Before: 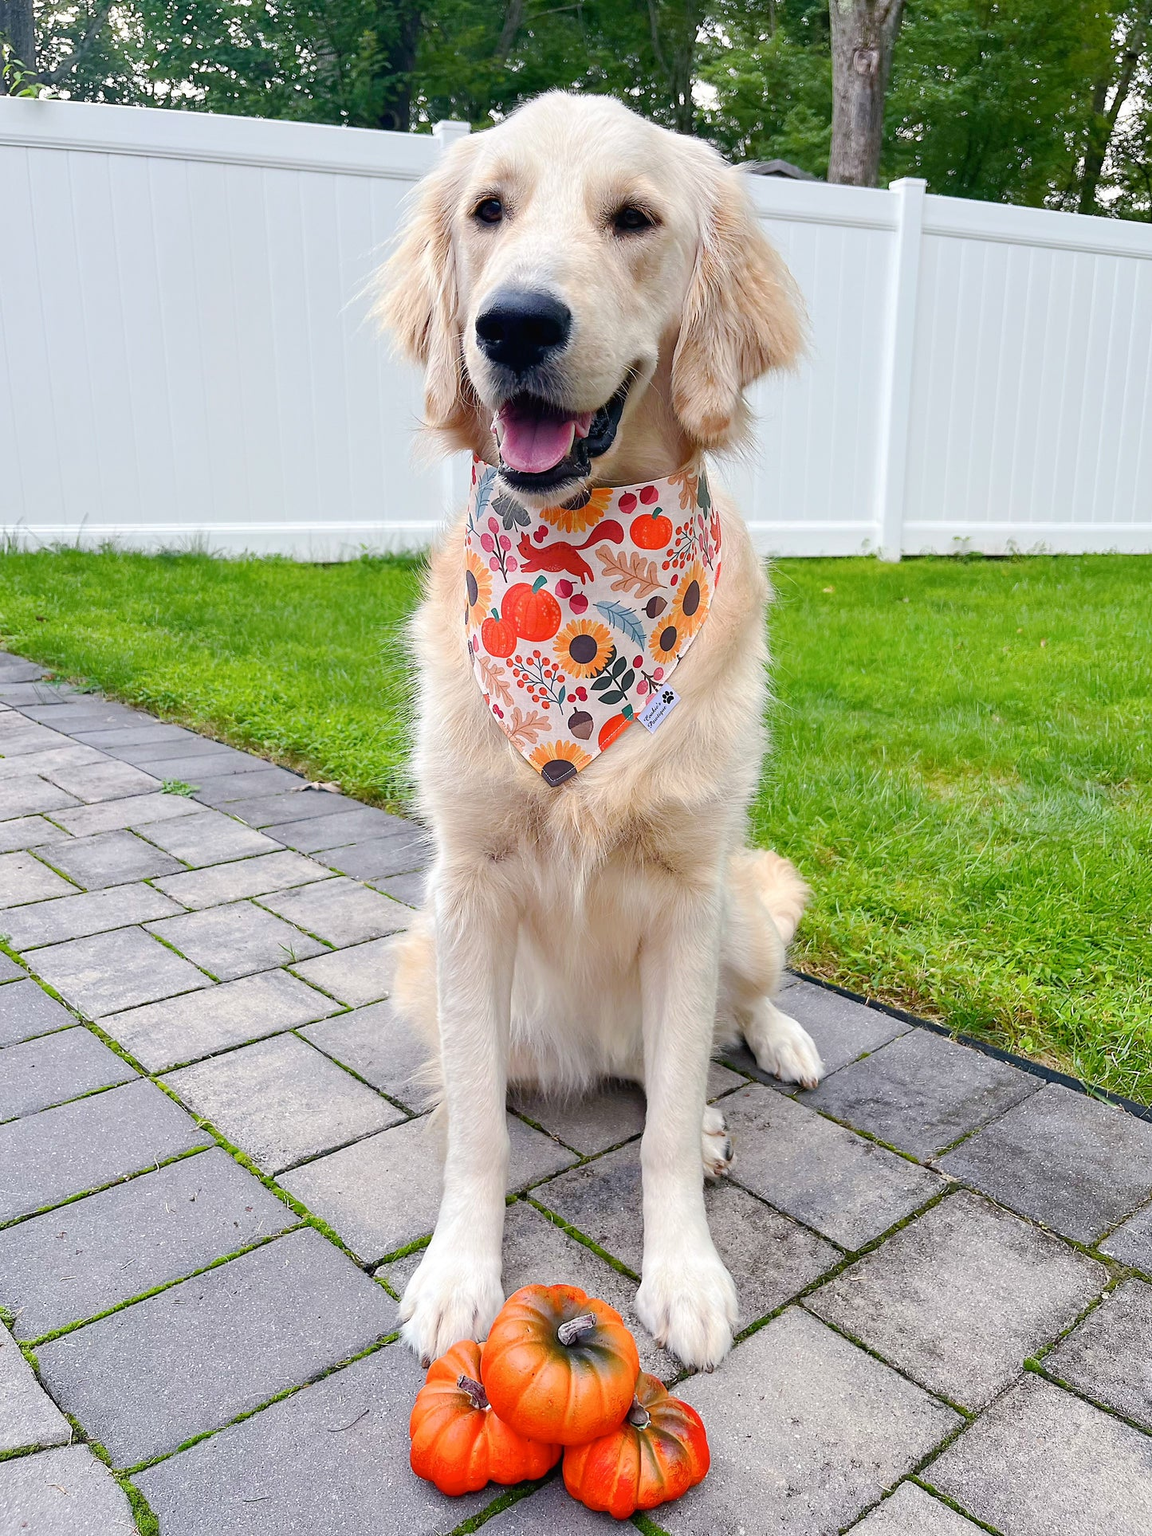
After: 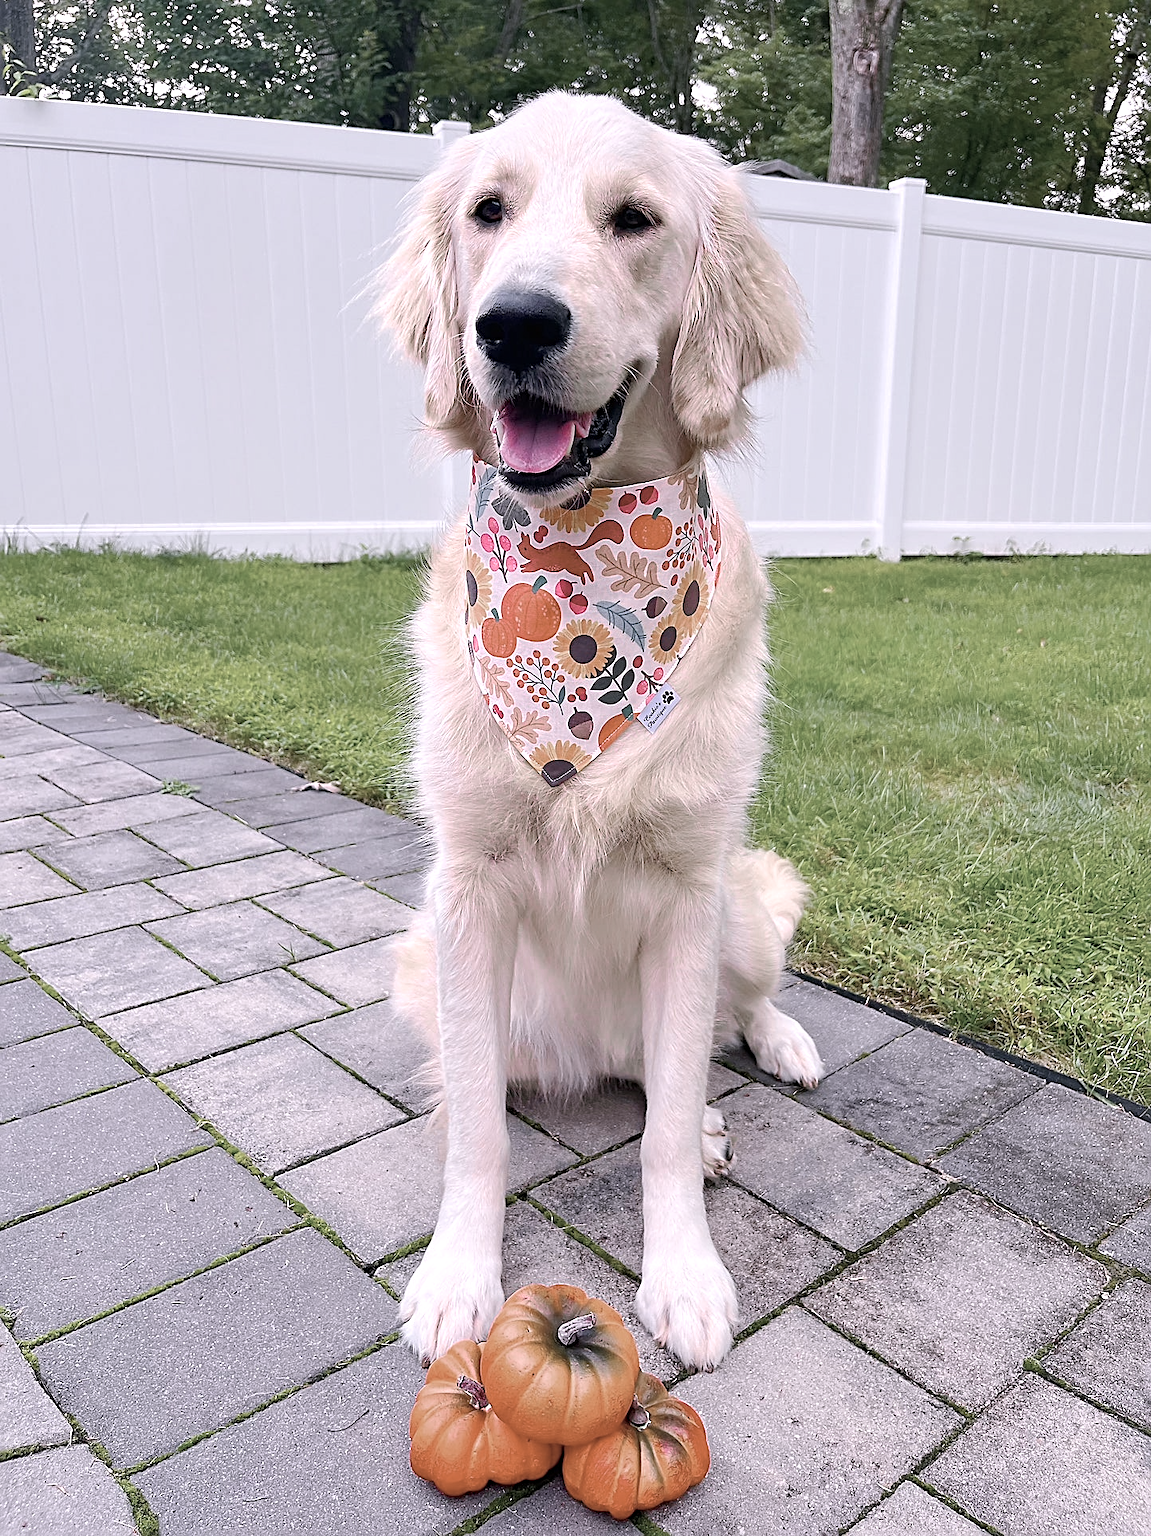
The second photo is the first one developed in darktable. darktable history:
color zones: curves: ch0 [(0, 0.6) (0.129, 0.508) (0.193, 0.483) (0.429, 0.5) (0.571, 0.5) (0.714, 0.5) (0.857, 0.5) (1, 0.6)]; ch1 [(0, 0.481) (0.112, 0.245) (0.213, 0.223) (0.429, 0.233) (0.571, 0.231) (0.683, 0.242) (0.857, 0.296) (1, 0.481)]
exposure: black level correction 0.001, exposure 0.016 EV, compensate highlight preservation false
sharpen: radius 2.74
color calibration: output R [1.063, -0.012, -0.003, 0], output B [-0.079, 0.047, 1, 0], x 0.369, y 0.382, temperature 4314.55 K
